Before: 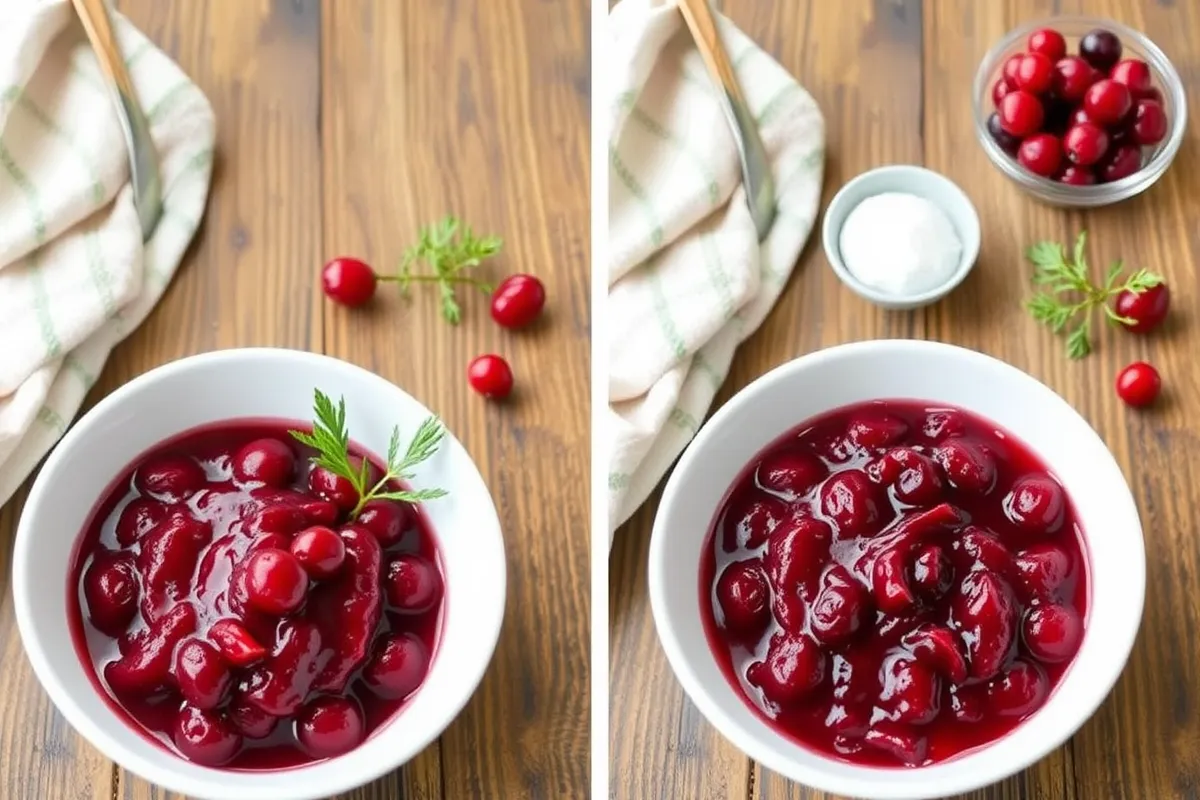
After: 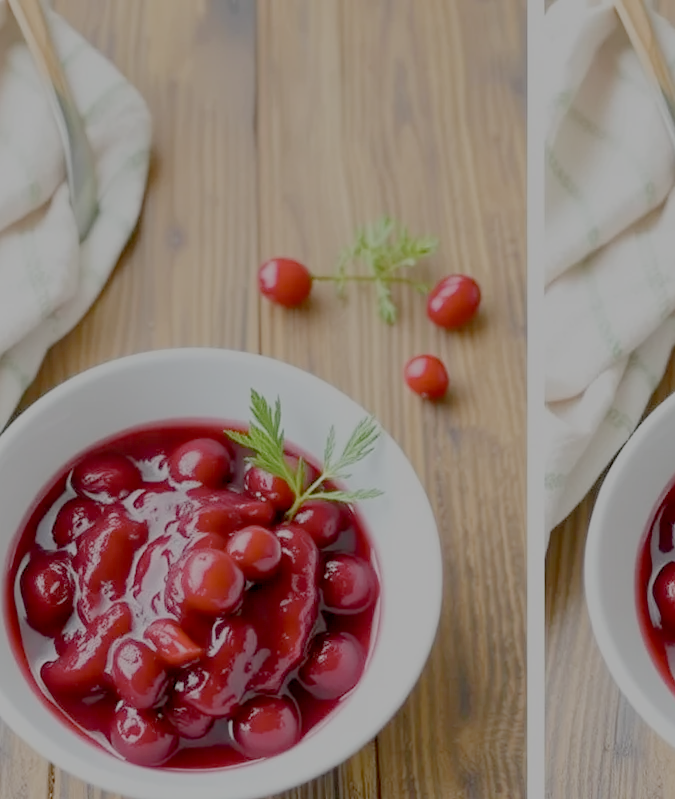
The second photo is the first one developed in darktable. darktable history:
crop: left 5.335%, right 38.404%
filmic rgb: black relative exposure -7.98 EV, white relative exposure 8.06 EV, threshold 5.95 EV, target black luminance 0%, hardness 2.52, latitude 76.05%, contrast 0.574, shadows ↔ highlights balance 0.015%, preserve chrominance no, color science v4 (2020), contrast in shadows soft, contrast in highlights soft, enable highlight reconstruction true
